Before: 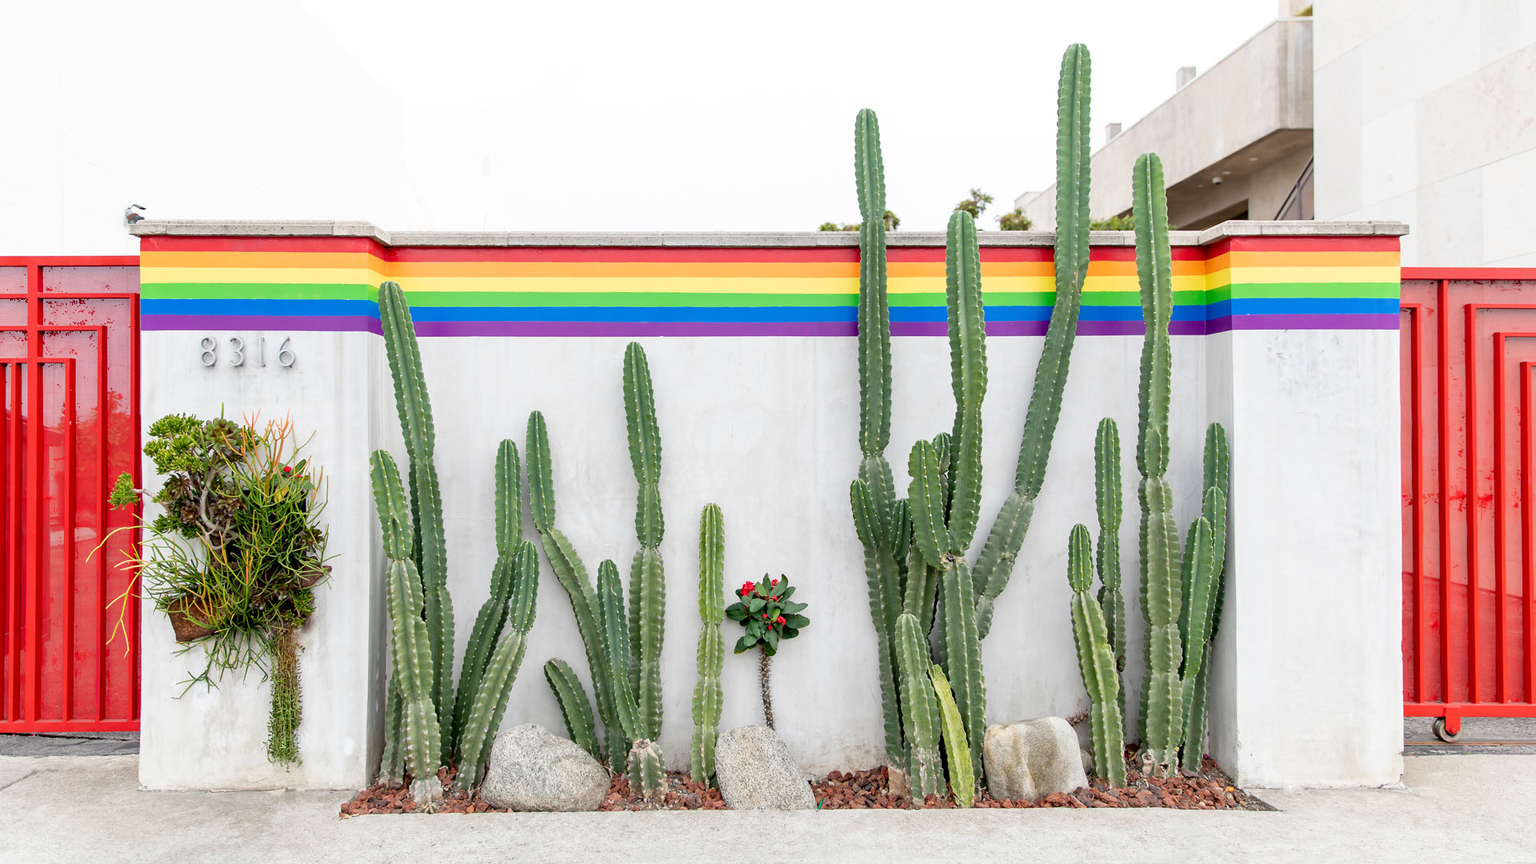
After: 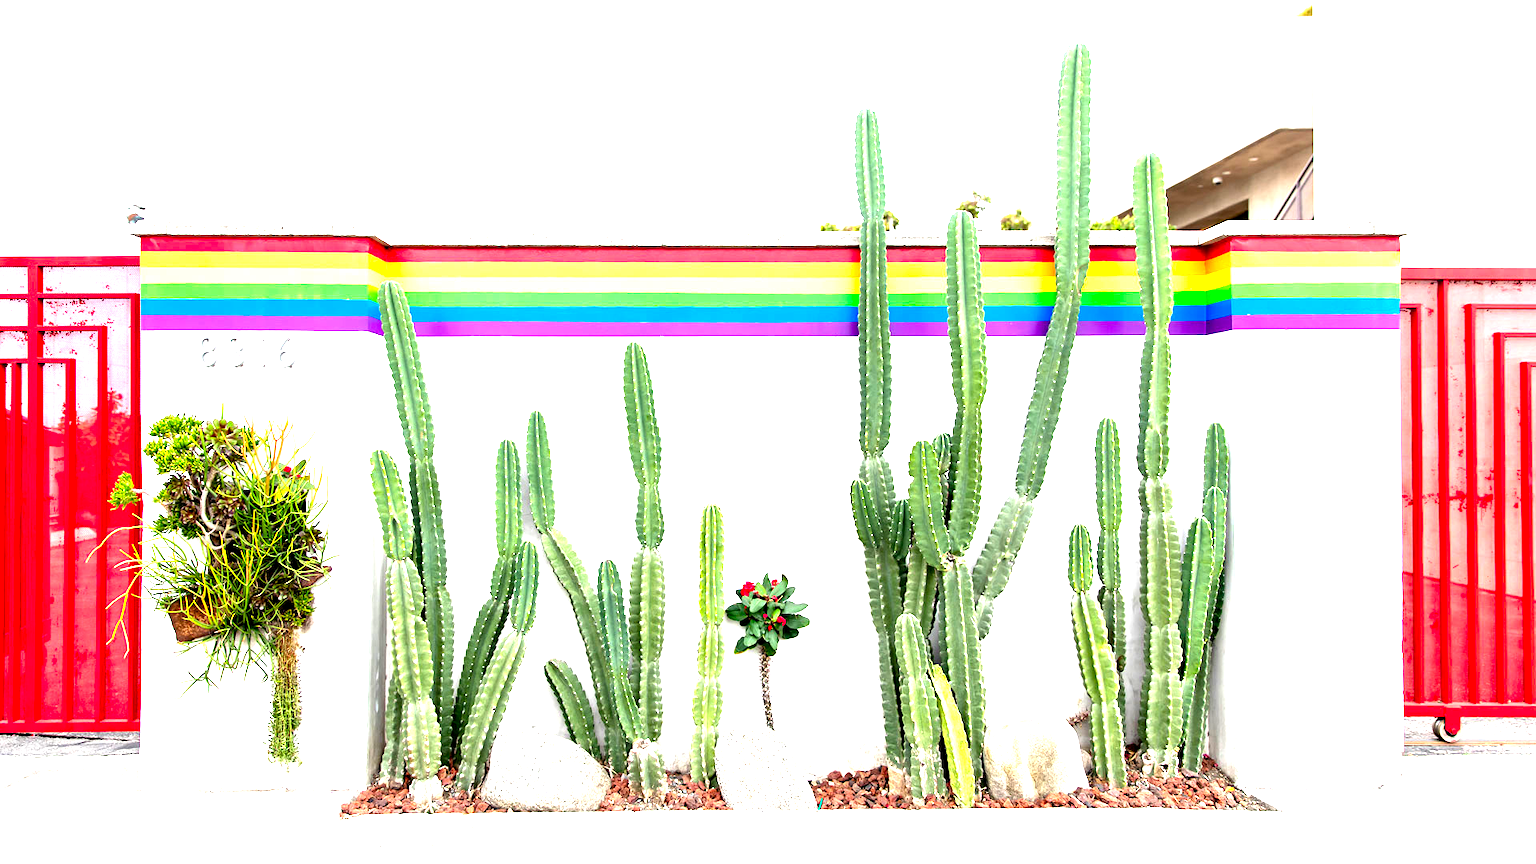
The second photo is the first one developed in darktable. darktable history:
color balance: lift [0.991, 1, 1, 1], gamma [0.996, 1, 1, 1], input saturation 98.52%, contrast 20.34%, output saturation 103.72%
white balance: emerald 1
exposure: black level correction 0, exposure 1.2 EV, compensate exposure bias true, compensate highlight preservation false
